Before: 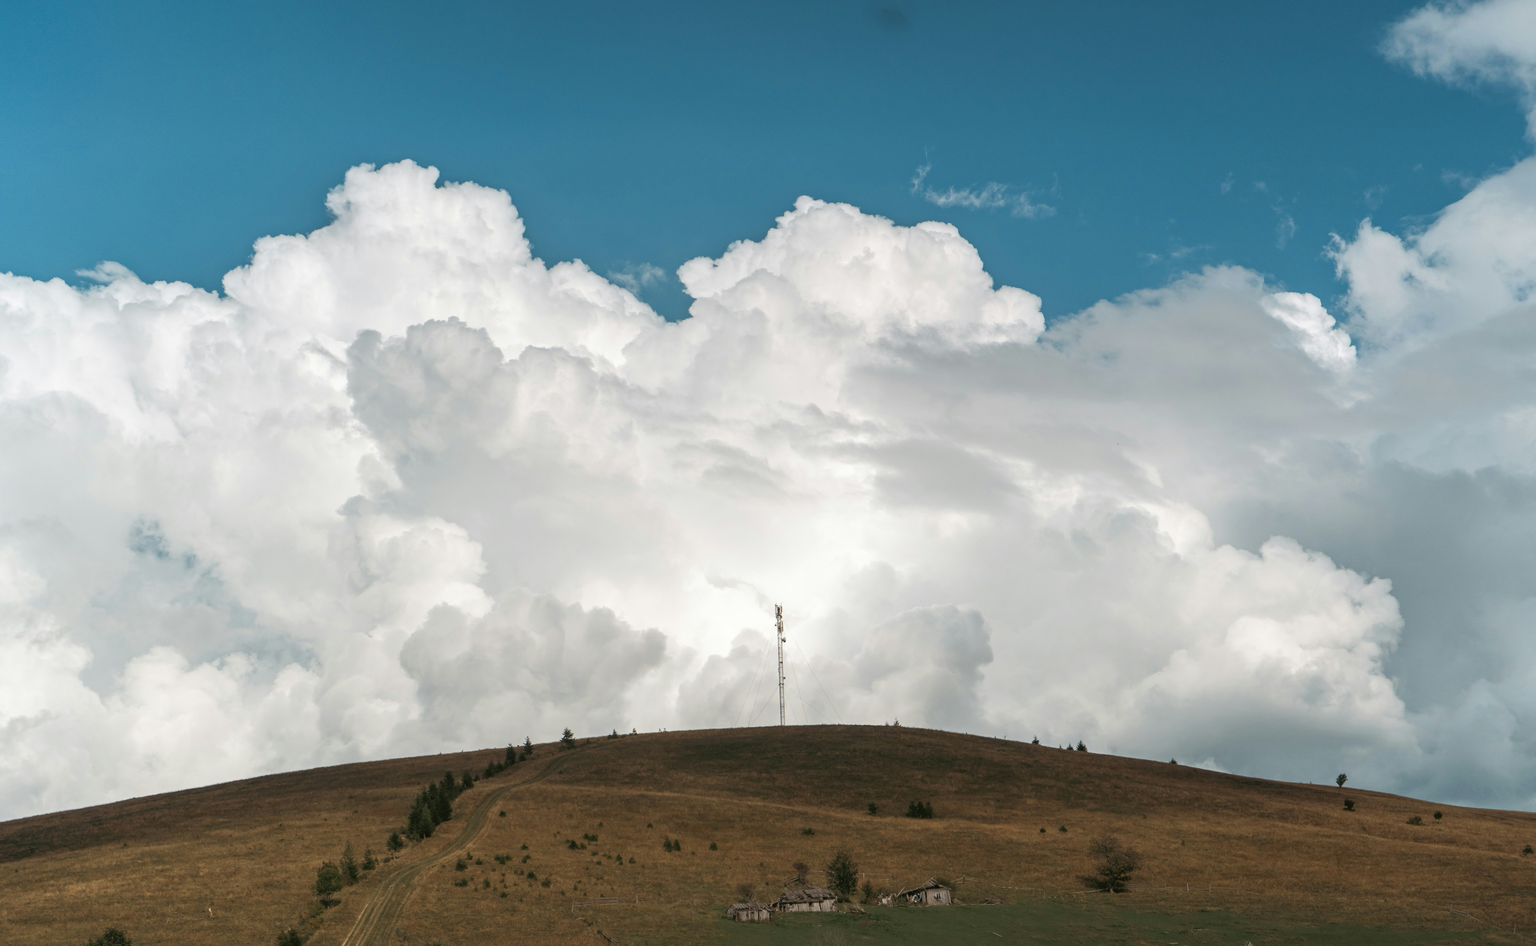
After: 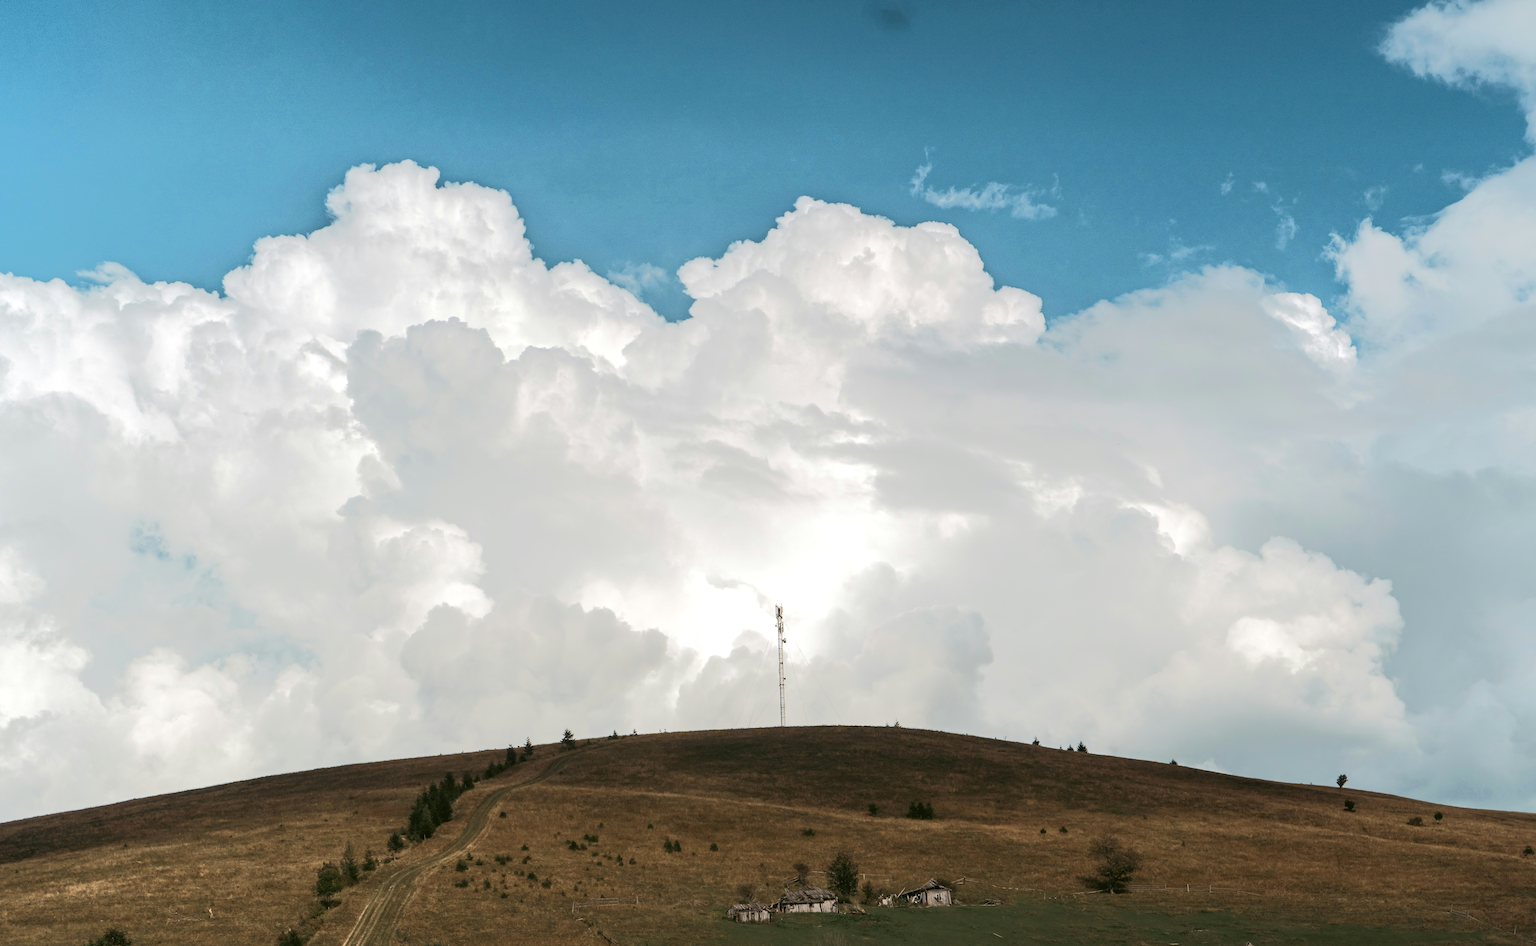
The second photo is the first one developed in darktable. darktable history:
sharpen: radius 0.985, threshold 0.99
exposure: black level correction 0.001, exposure 0.143 EV, compensate highlight preservation false
tone curve: curves: ch0 [(0, 0) (0.003, 0.015) (0.011, 0.019) (0.025, 0.025) (0.044, 0.039) (0.069, 0.053) (0.1, 0.076) (0.136, 0.107) (0.177, 0.143) (0.224, 0.19) (0.277, 0.253) (0.335, 0.32) (0.399, 0.412) (0.468, 0.524) (0.543, 0.668) (0.623, 0.717) (0.709, 0.769) (0.801, 0.82) (0.898, 0.865) (1, 1)], color space Lab, independent channels, preserve colors none
